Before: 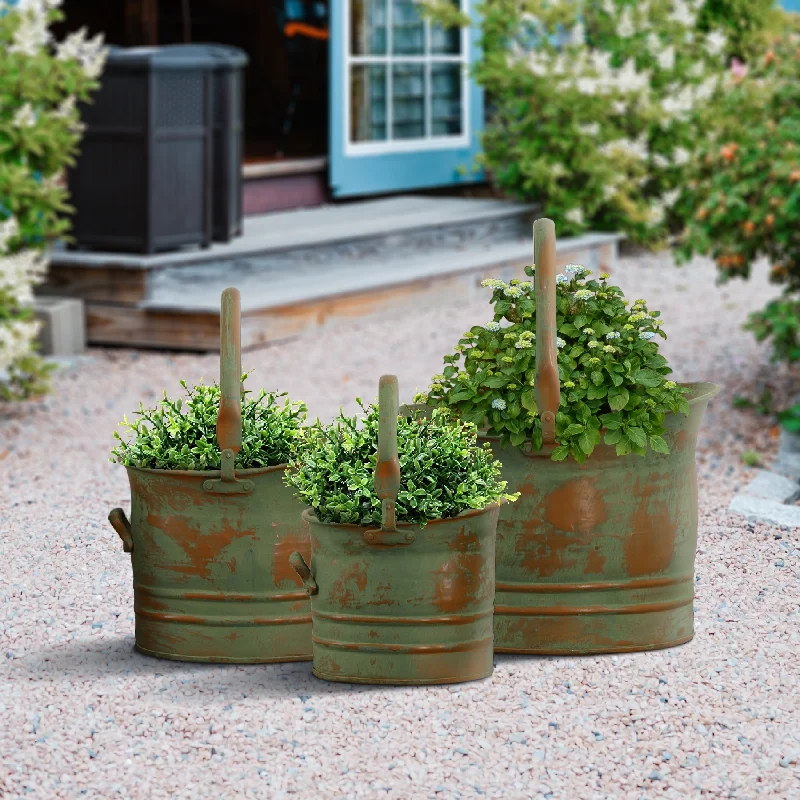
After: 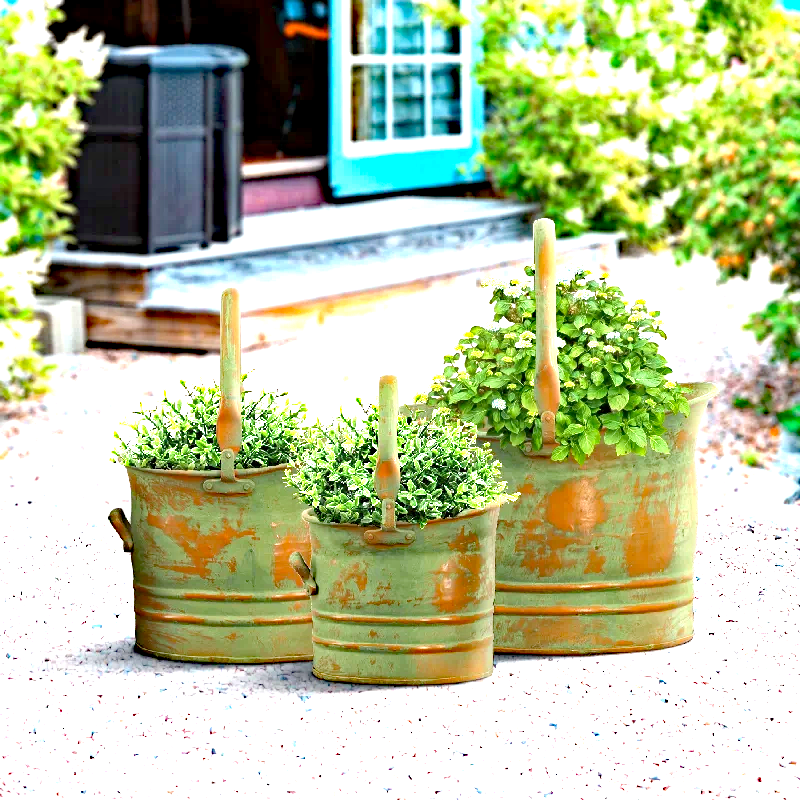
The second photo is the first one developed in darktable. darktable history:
exposure: black level correction 0.001, exposure 2 EV, compensate highlight preservation false
haze removal: strength 0.53, distance 0.925, compatibility mode true, adaptive false
